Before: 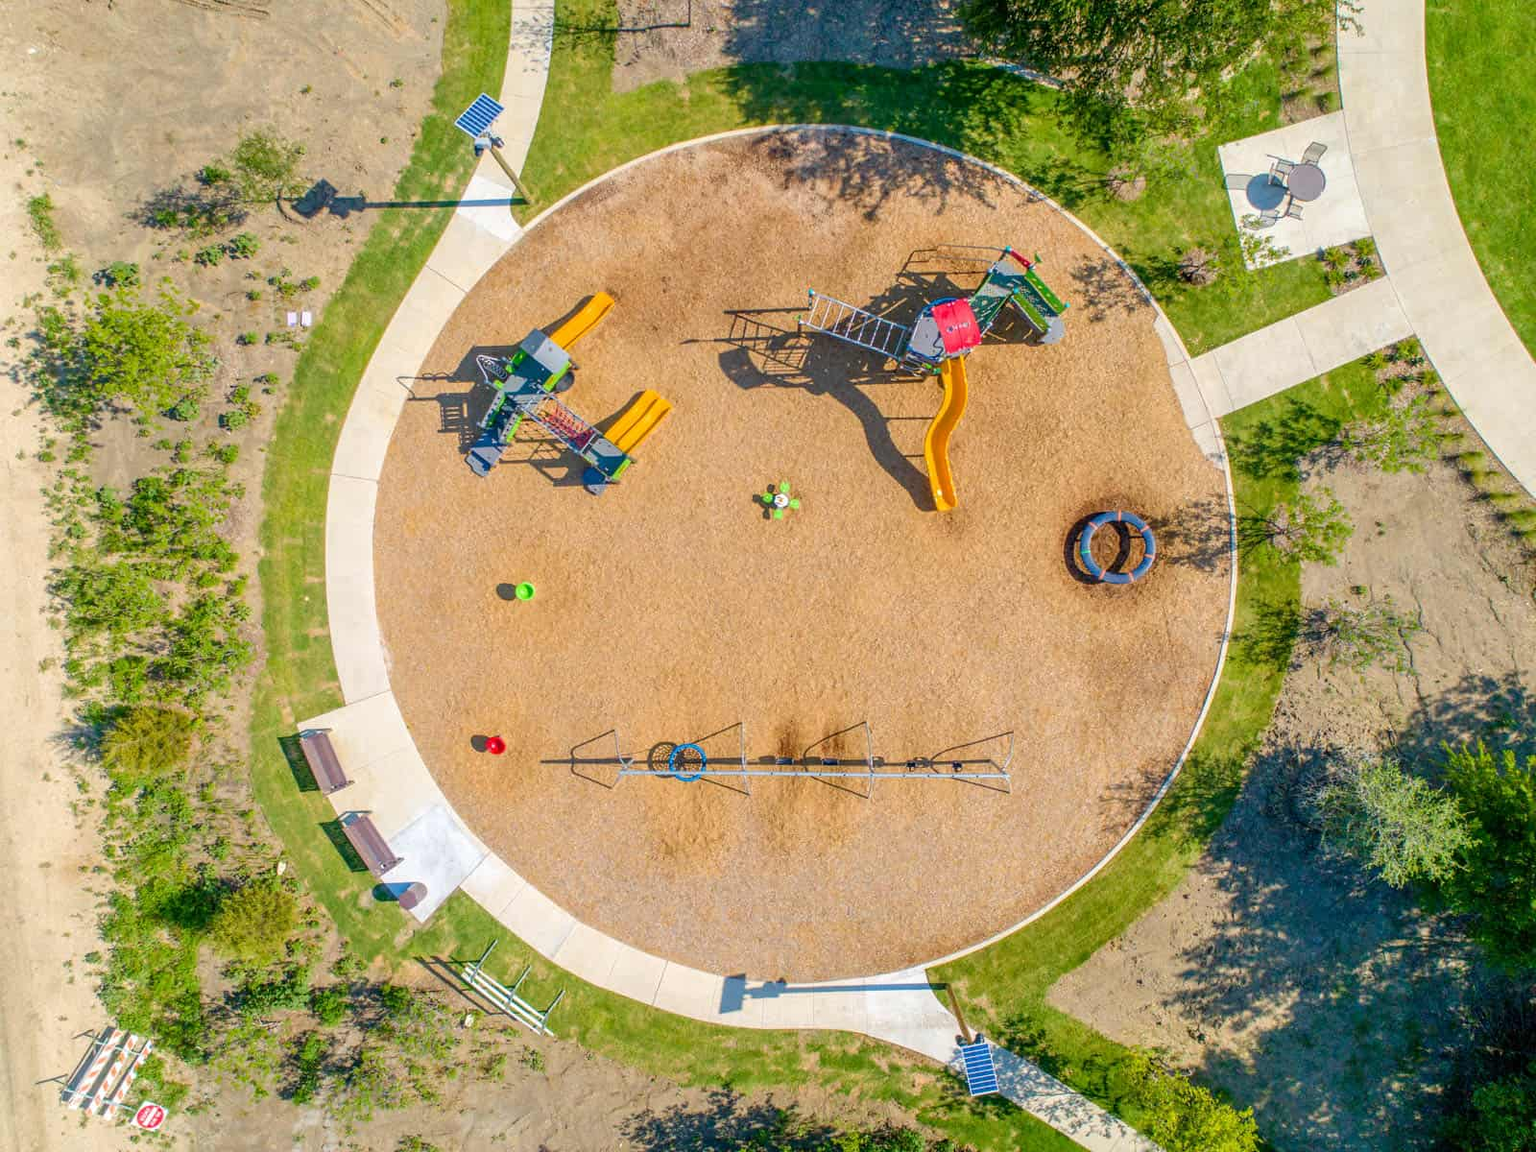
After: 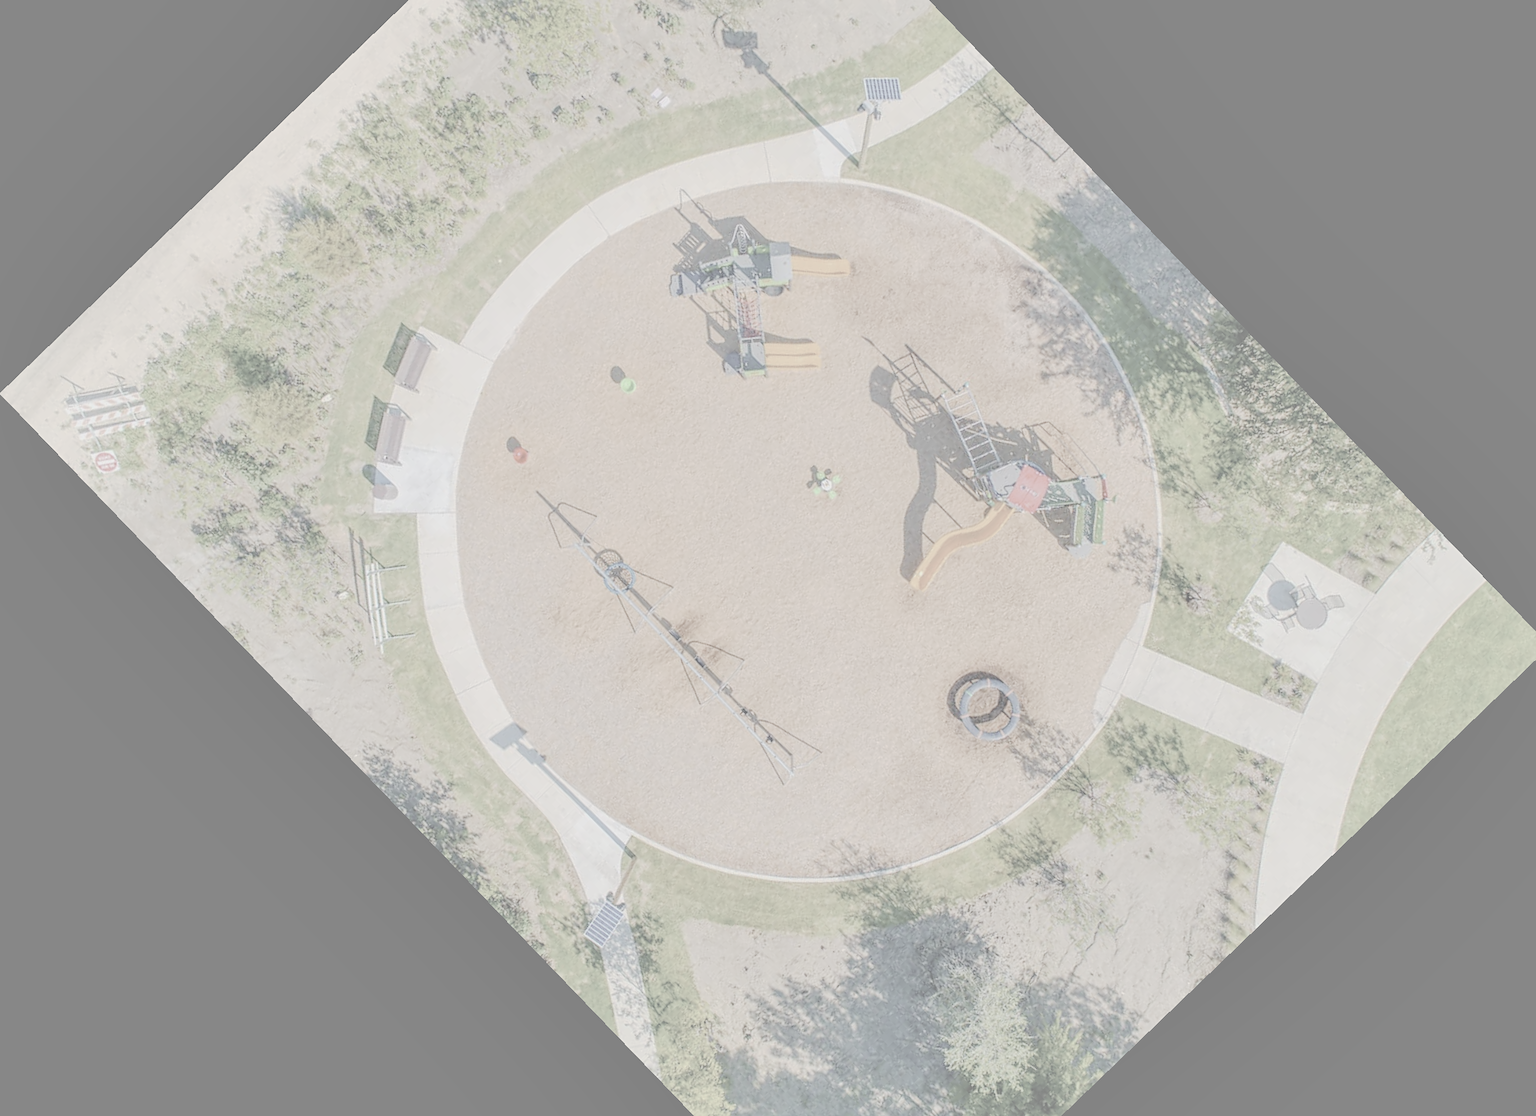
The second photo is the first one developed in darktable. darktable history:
sharpen: amount 0.216
contrast brightness saturation: contrast -0.302, brightness 0.741, saturation -0.792
shadows and highlights: radius 126.68, shadows 30.27, highlights -31.15, highlights color adjustment 49.2%, low approximation 0.01, soften with gaussian
crop and rotate: angle -46.13°, top 16.642%, right 0.852%, bottom 11.693%
tone curve: curves: ch0 [(0, 0) (0.003, 0.026) (0.011, 0.03) (0.025, 0.038) (0.044, 0.046) (0.069, 0.055) (0.1, 0.075) (0.136, 0.114) (0.177, 0.158) (0.224, 0.215) (0.277, 0.296) (0.335, 0.386) (0.399, 0.479) (0.468, 0.568) (0.543, 0.637) (0.623, 0.707) (0.709, 0.773) (0.801, 0.834) (0.898, 0.896) (1, 1)], preserve colors none
